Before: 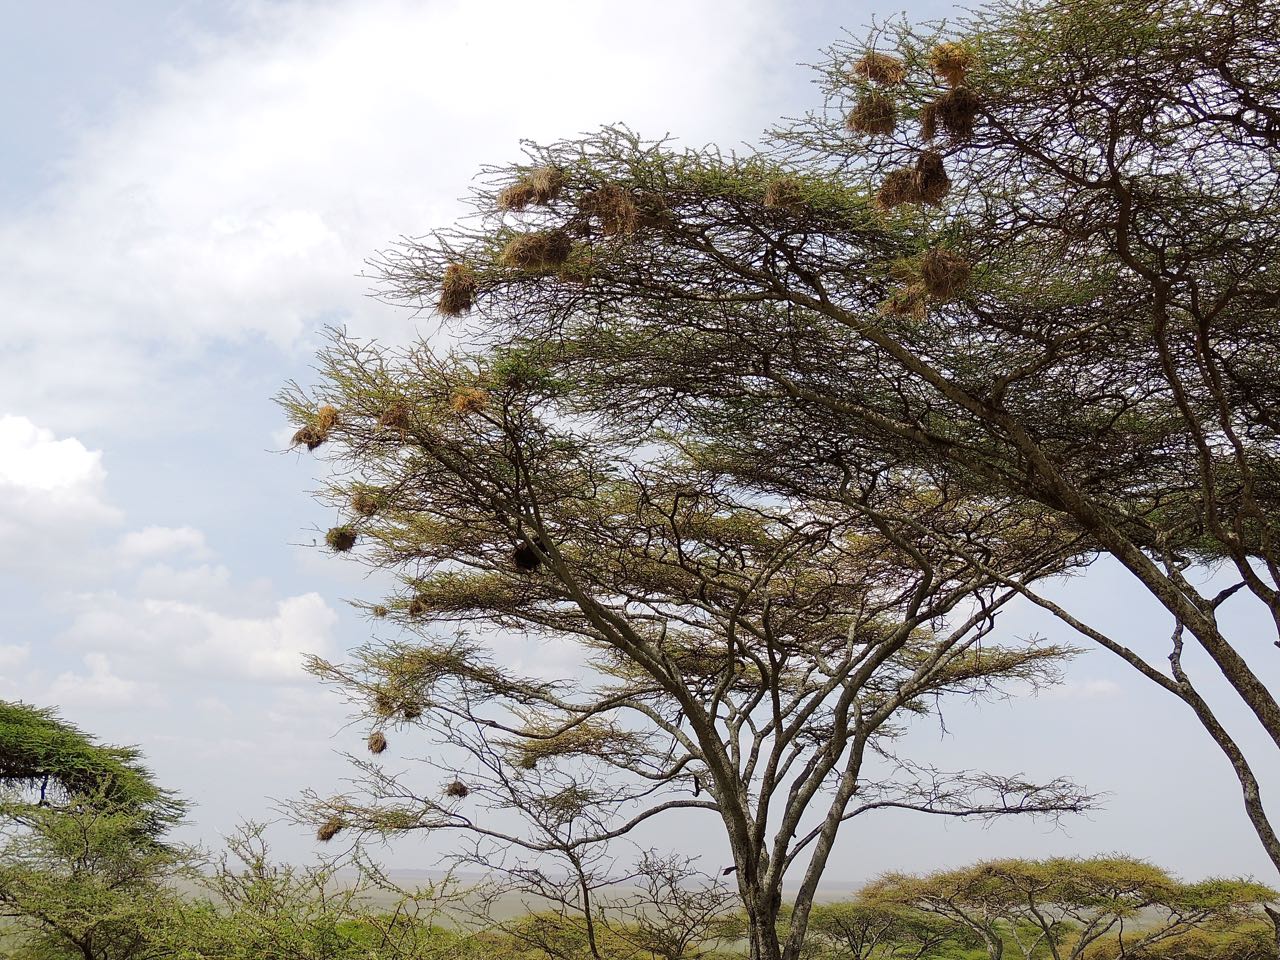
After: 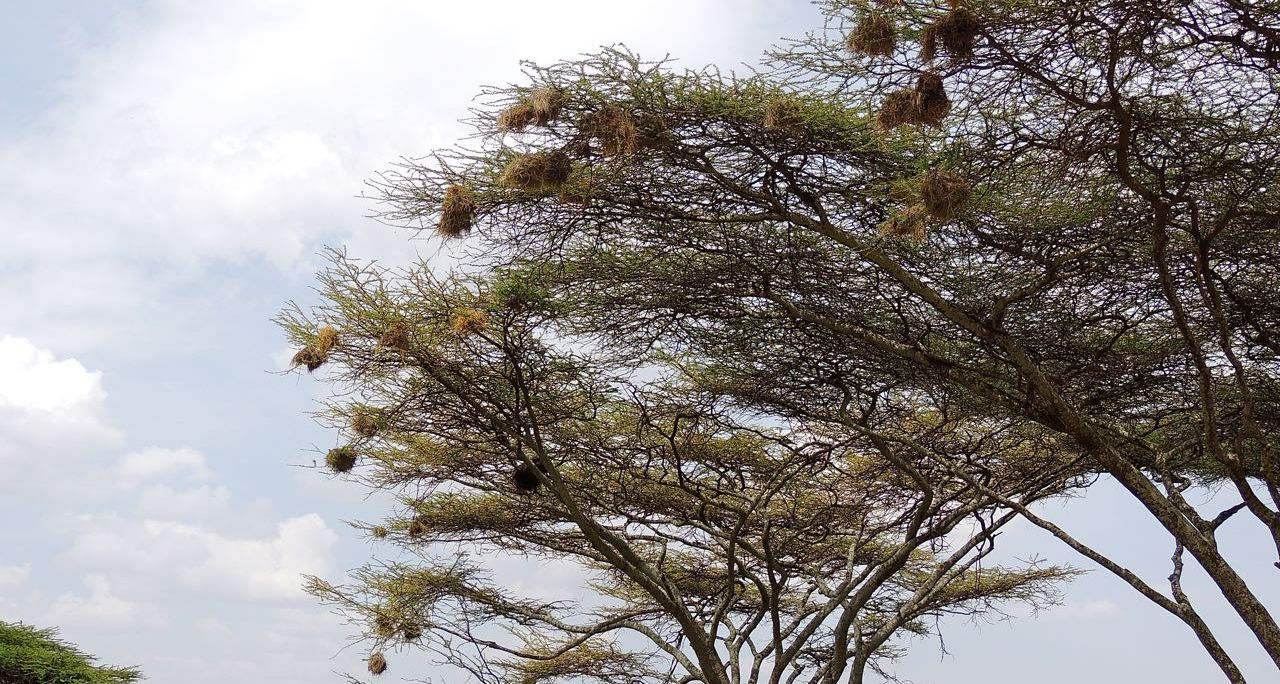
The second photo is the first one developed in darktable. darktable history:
crop and rotate: top 8.325%, bottom 20.327%
